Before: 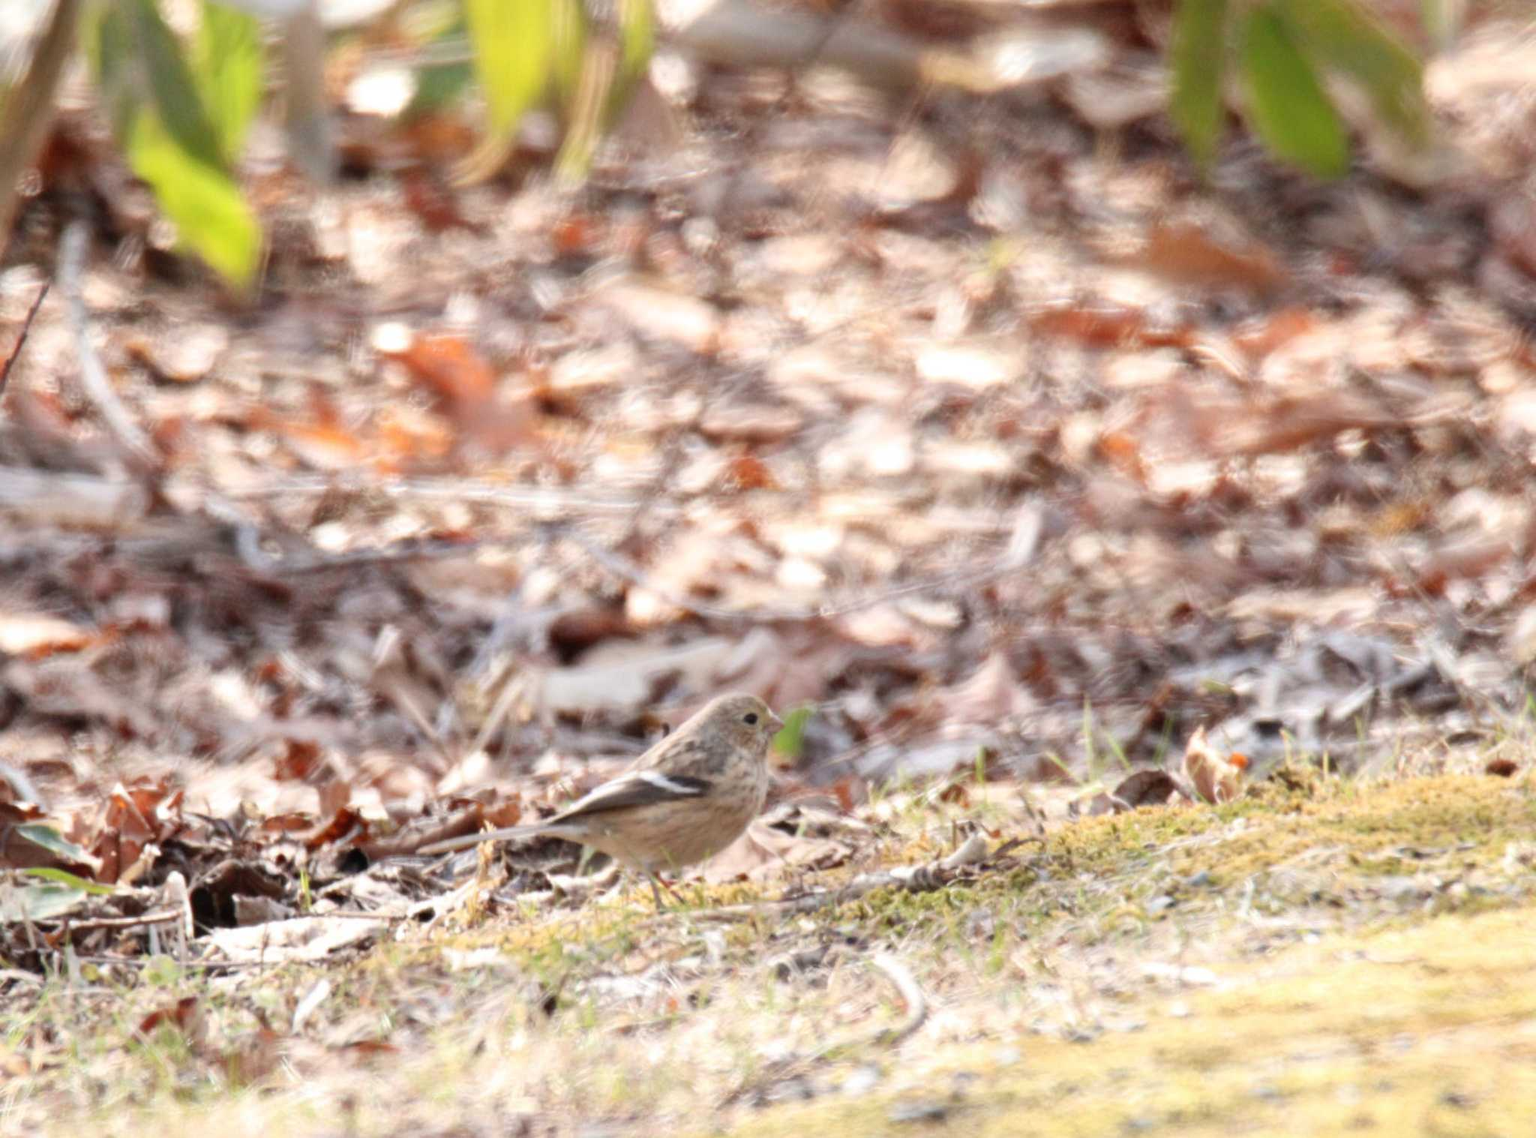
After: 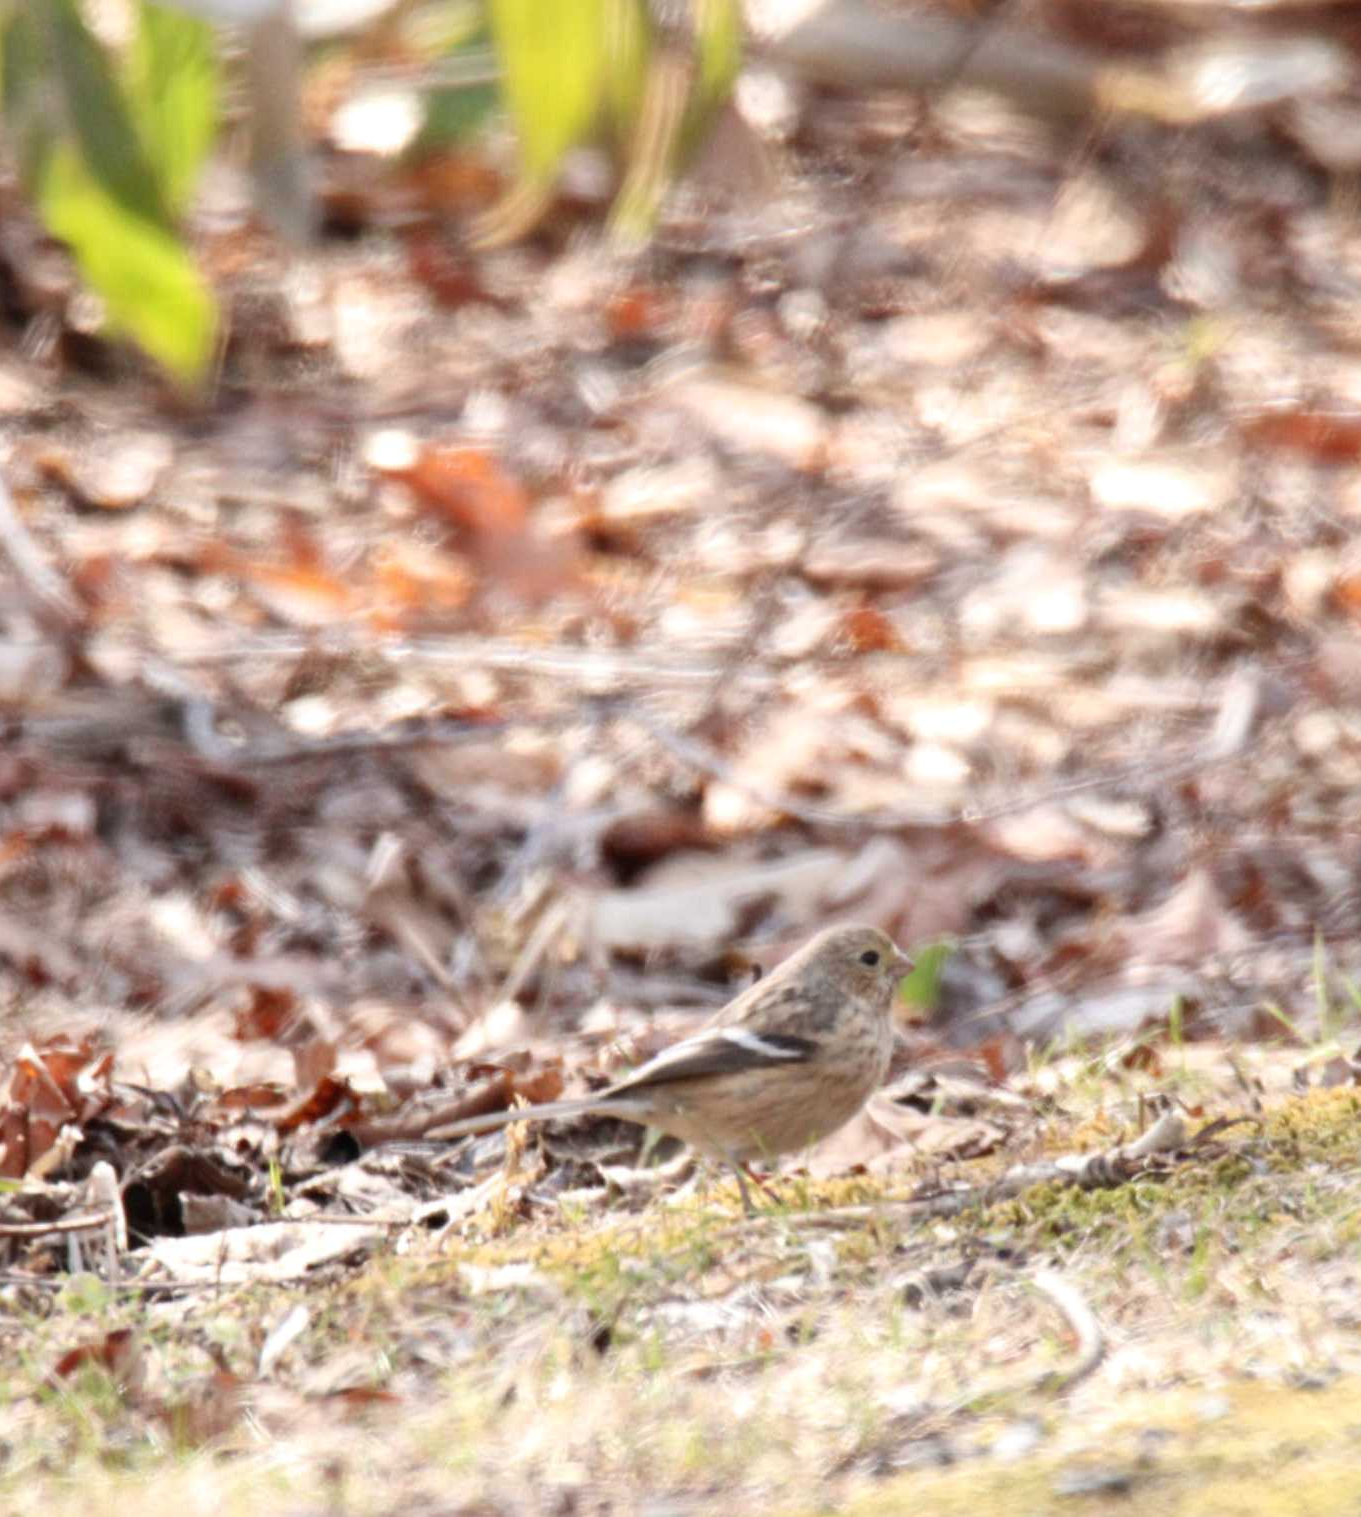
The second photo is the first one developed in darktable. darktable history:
local contrast: mode bilateral grid, contrast 10, coarseness 26, detail 115%, midtone range 0.2
exposure: compensate exposure bias true, compensate highlight preservation false
crop and rotate: left 6.418%, right 27.102%
